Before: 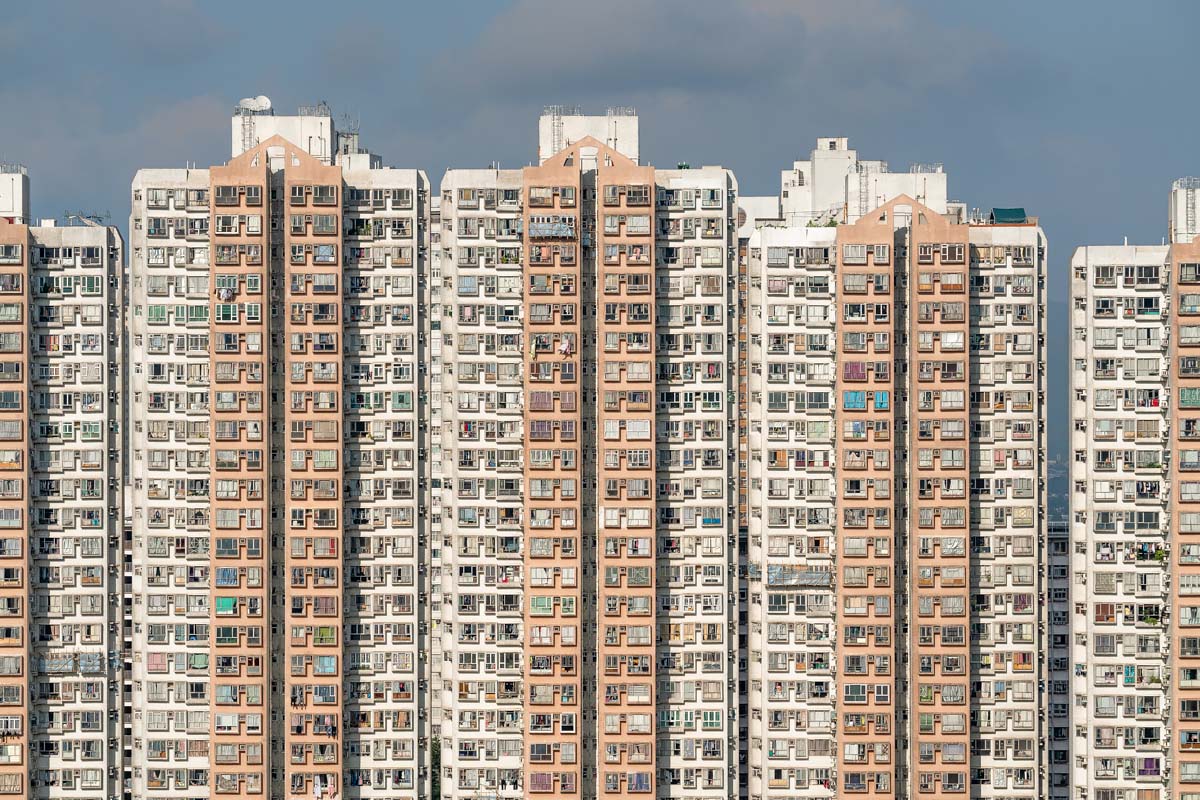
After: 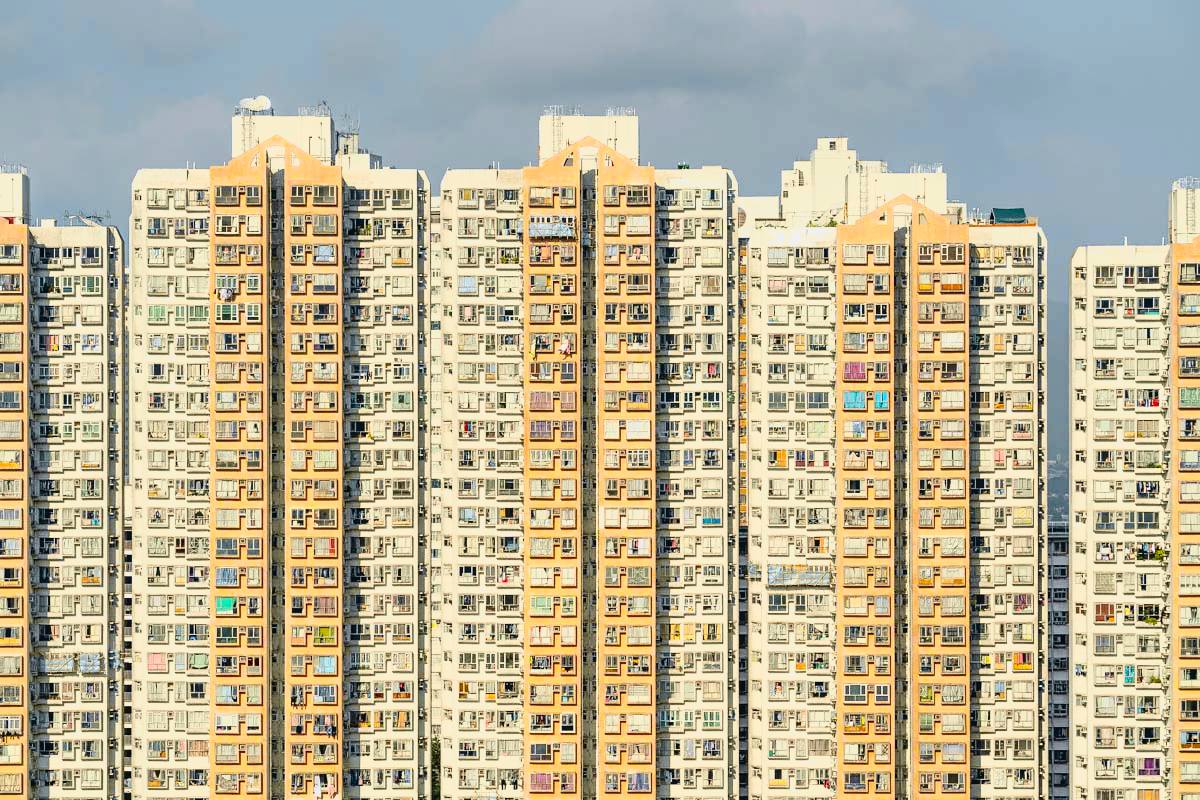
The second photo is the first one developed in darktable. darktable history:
tone curve: curves: ch0 [(0, 0.029) (0.087, 0.084) (0.227, 0.239) (0.46, 0.576) (0.657, 0.796) (0.861, 0.932) (0.997, 0.951)]; ch1 [(0, 0) (0.353, 0.344) (0.45, 0.46) (0.502, 0.494) (0.534, 0.523) (0.573, 0.576) (0.602, 0.631) (0.647, 0.669) (1, 1)]; ch2 [(0, 0) (0.333, 0.346) (0.385, 0.395) (0.44, 0.466) (0.5, 0.493) (0.521, 0.56) (0.553, 0.579) (0.573, 0.599) (0.667, 0.777) (1, 1)], color space Lab, independent channels, preserve colors none
color balance rgb: perceptual saturation grading › global saturation 25%, global vibrance 20%
